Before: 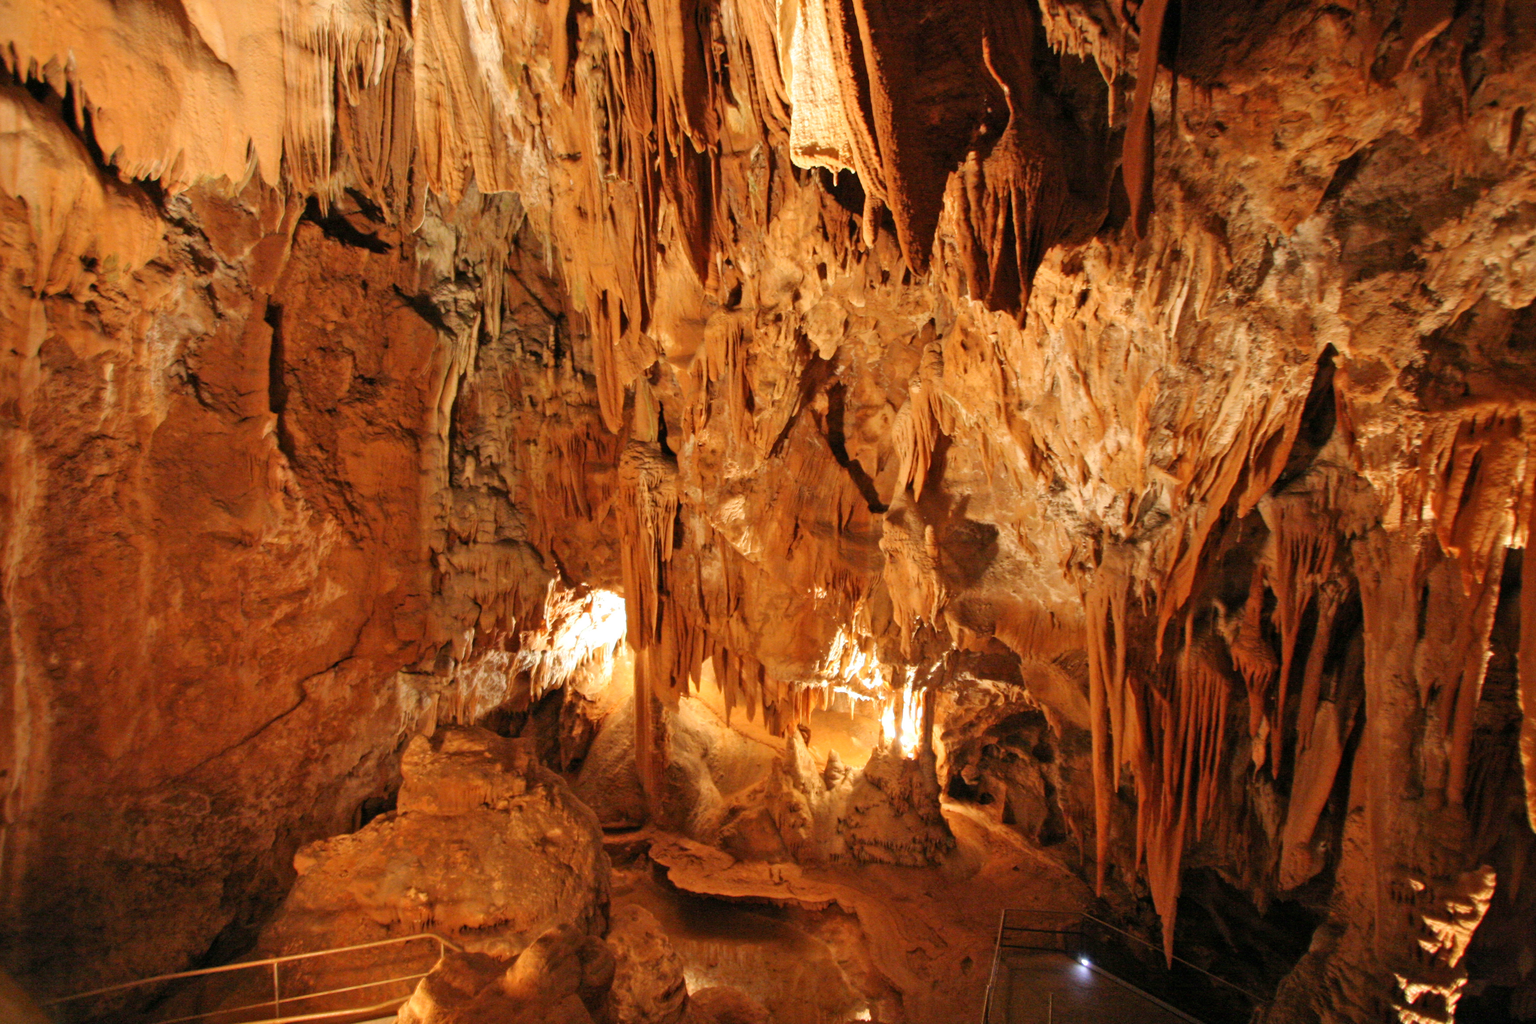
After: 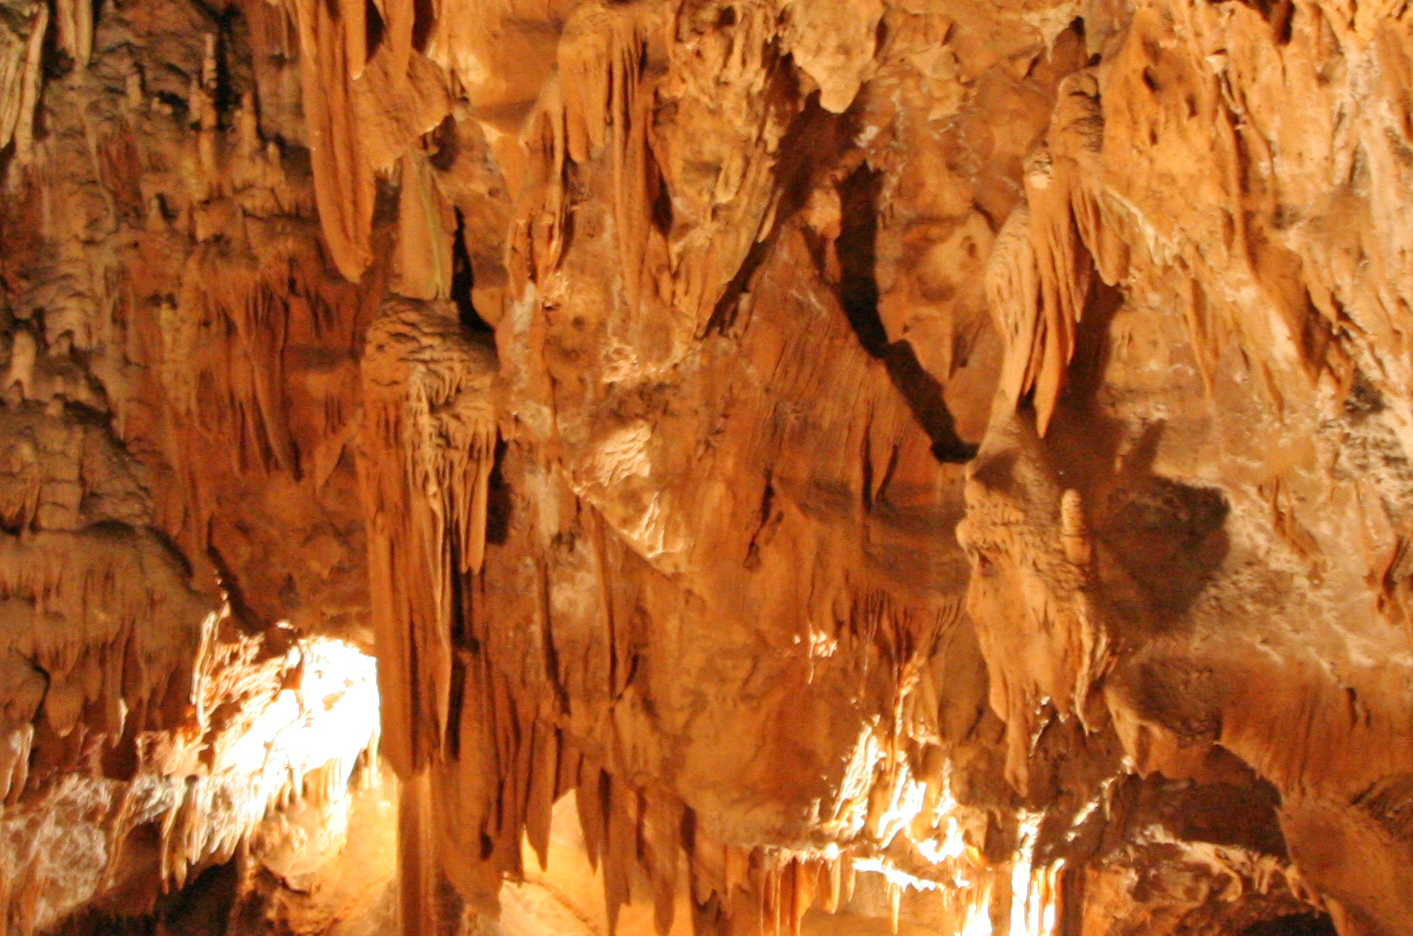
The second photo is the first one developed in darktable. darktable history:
crop: left 29.941%, top 30.344%, right 29.734%, bottom 29.554%
